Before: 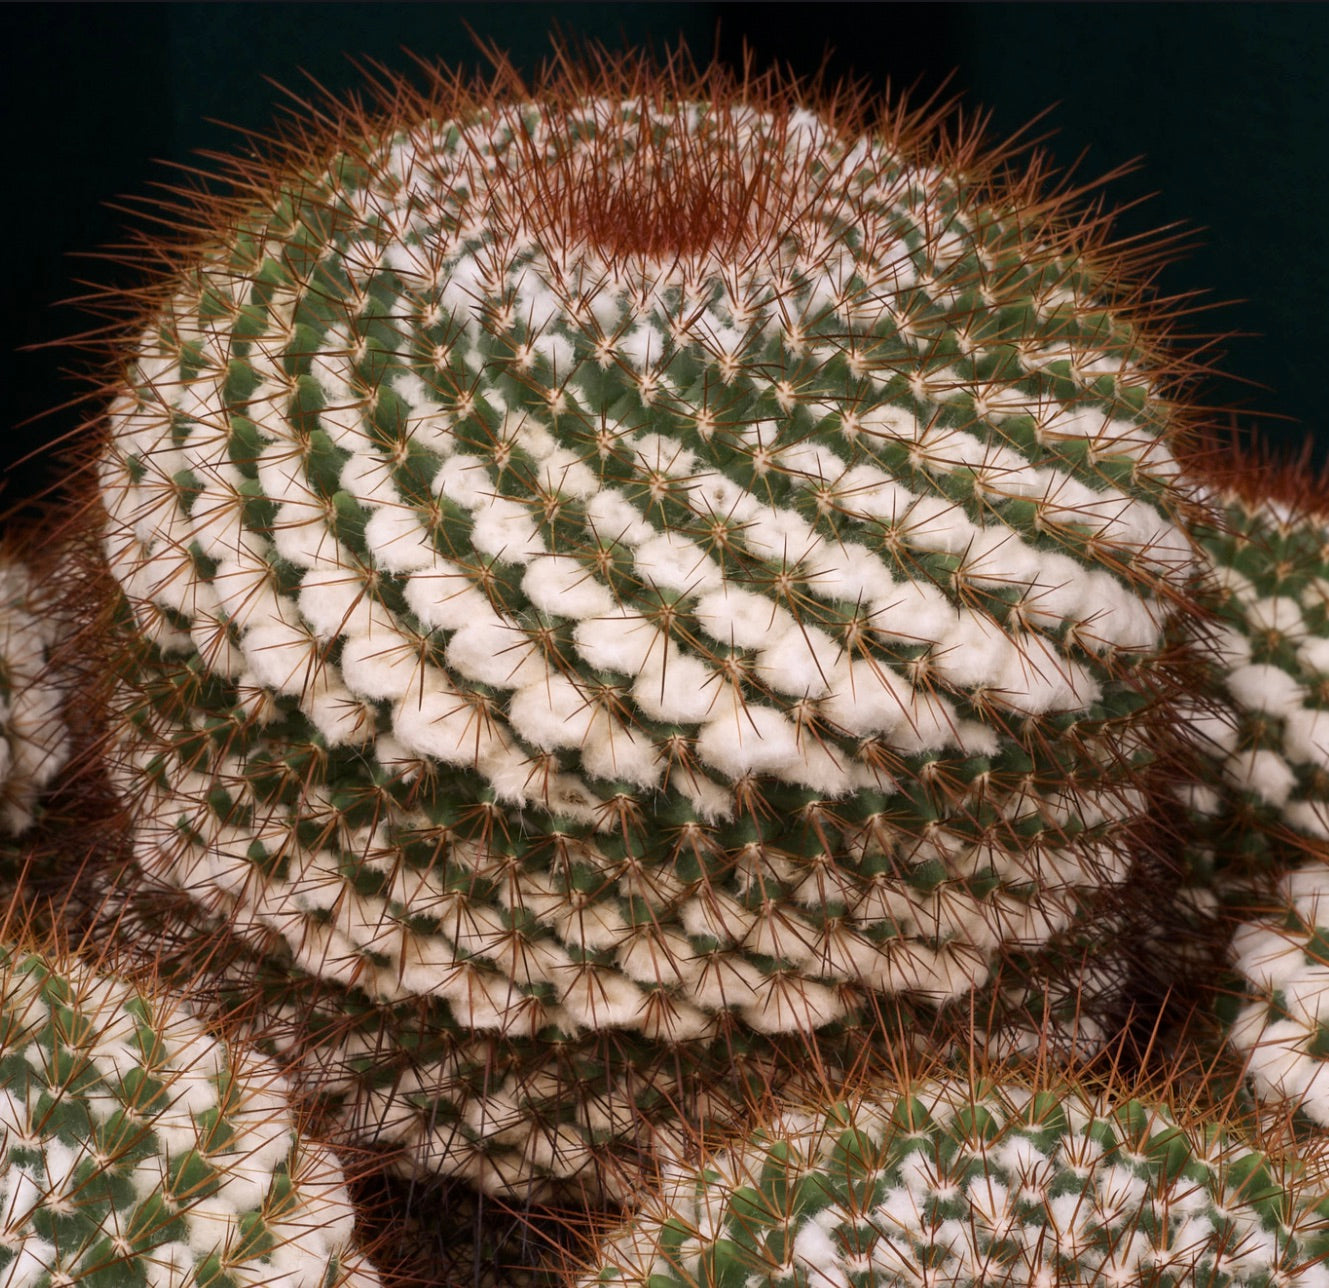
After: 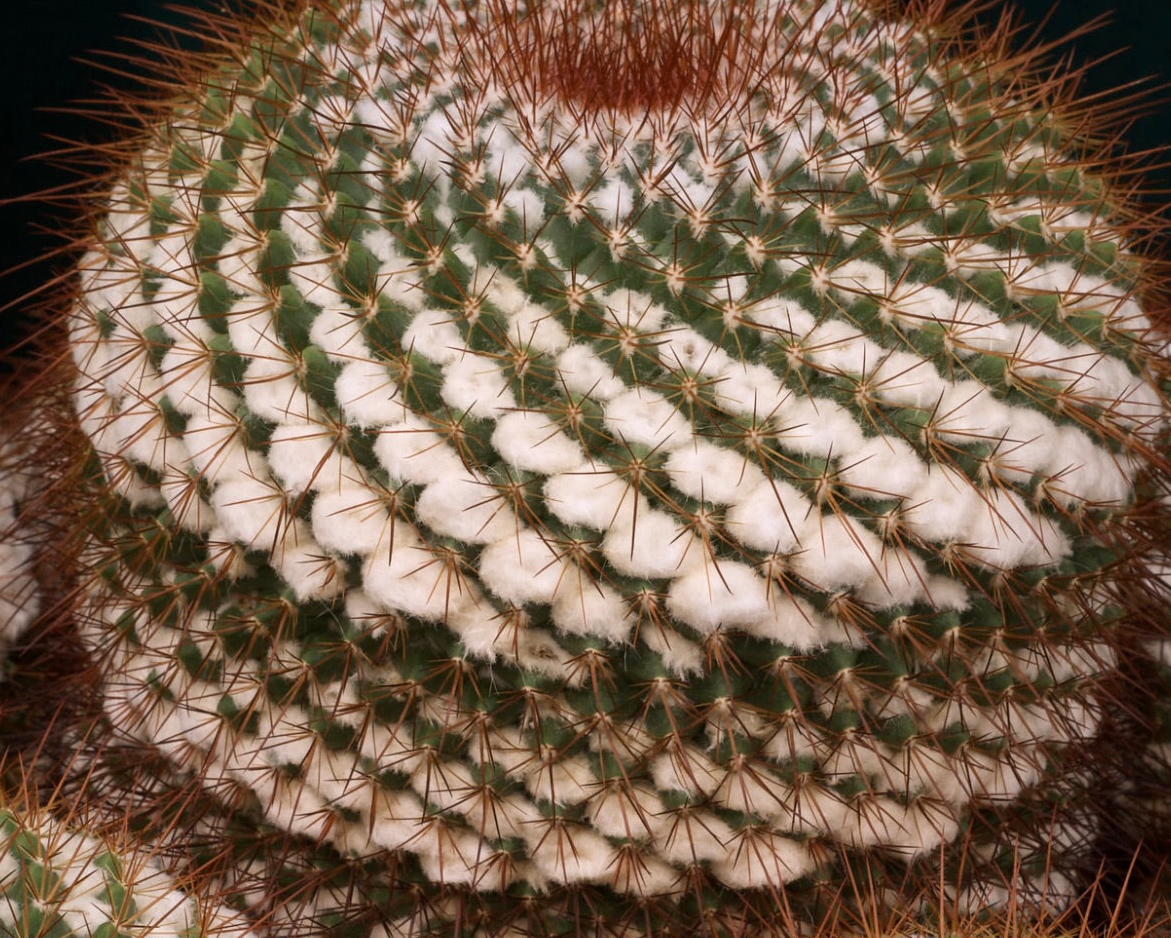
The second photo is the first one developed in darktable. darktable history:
crop and rotate: left 2.295%, top 11.272%, right 9.583%, bottom 15.829%
